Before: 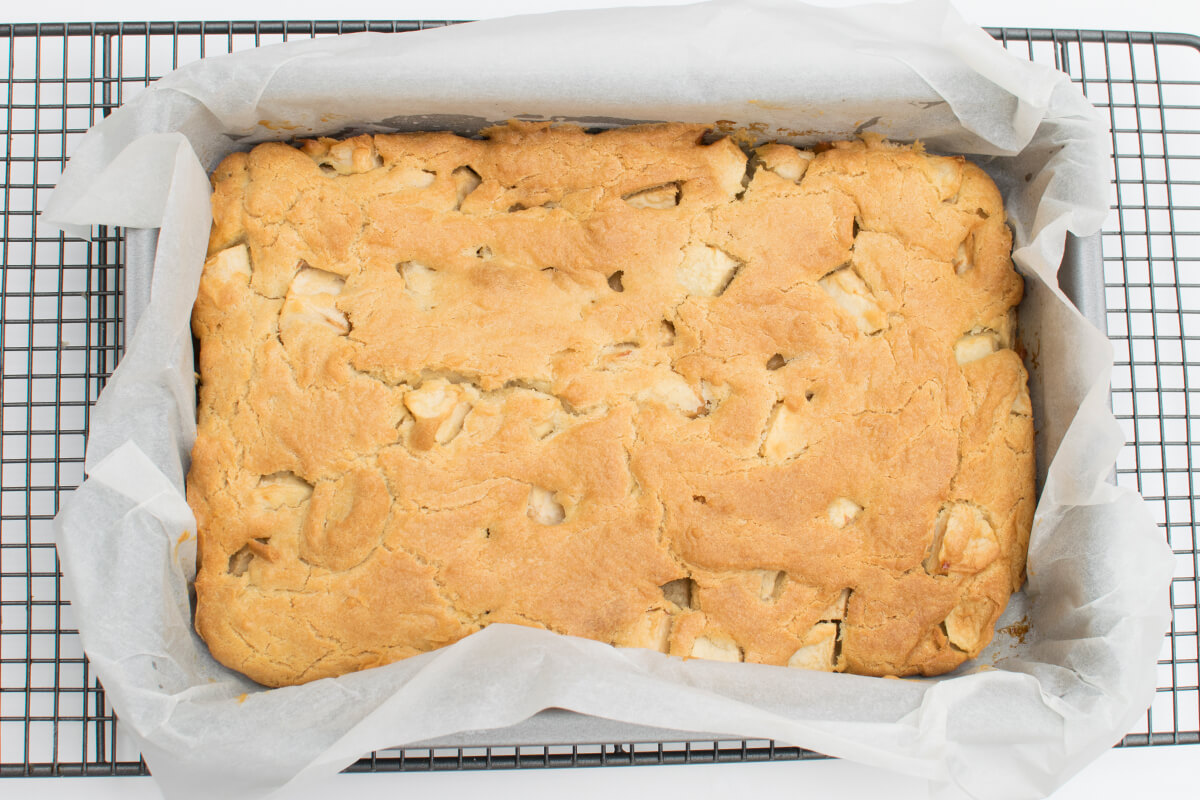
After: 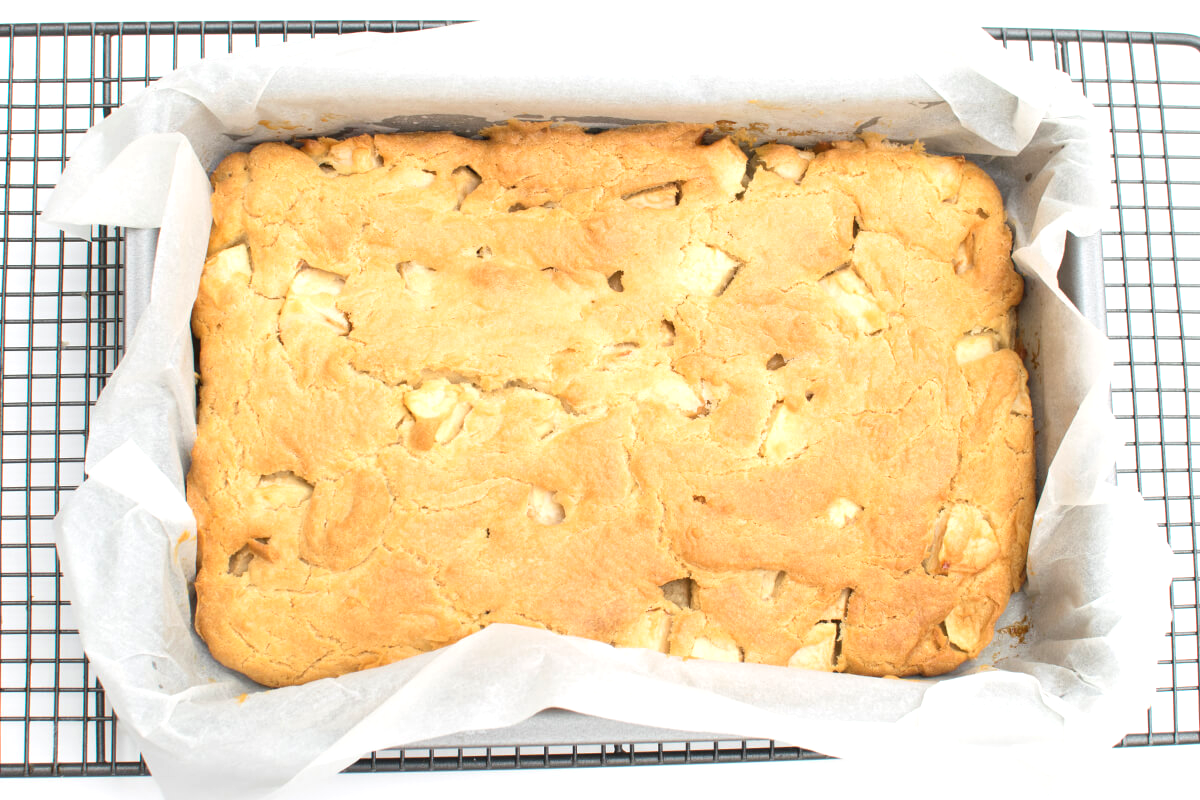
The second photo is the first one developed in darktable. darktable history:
exposure: black level correction -0.002, exposure 0.54 EV, compensate highlight preservation false
color balance rgb: global vibrance 6.81%, saturation formula JzAzBz (2021)
